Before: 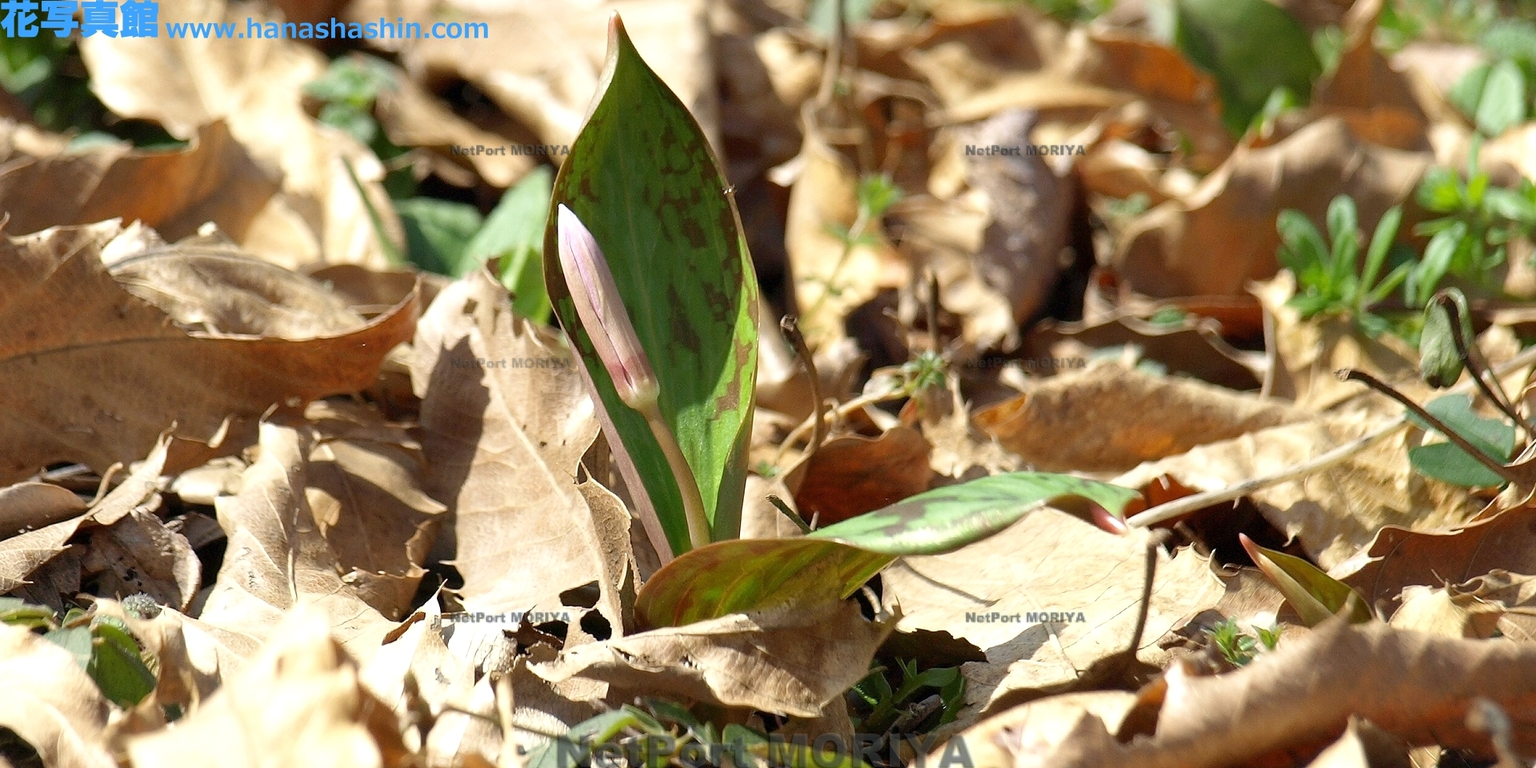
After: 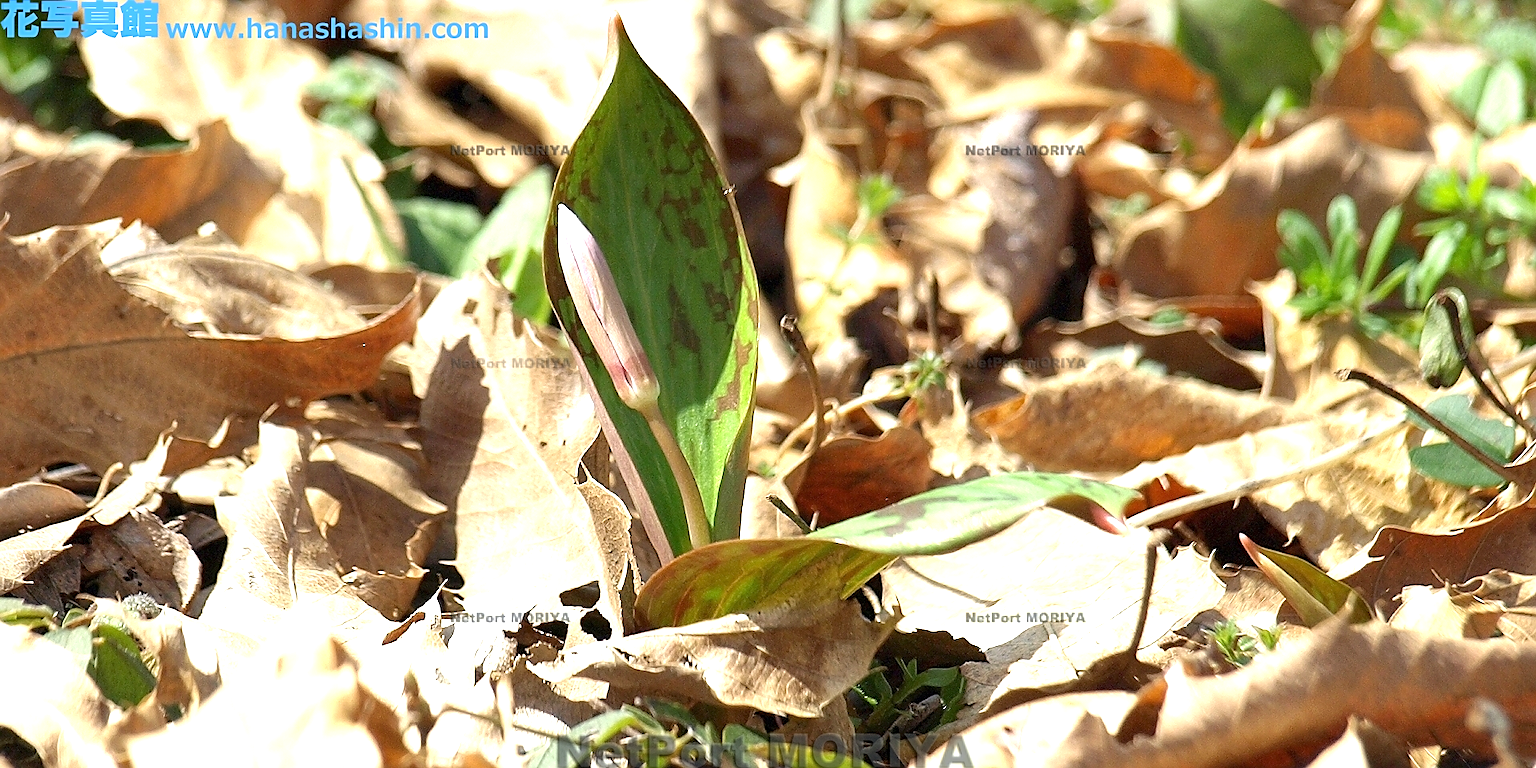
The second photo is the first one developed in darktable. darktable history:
exposure: exposure 0.658 EV, compensate highlight preservation false
sharpen: amount 0.554
